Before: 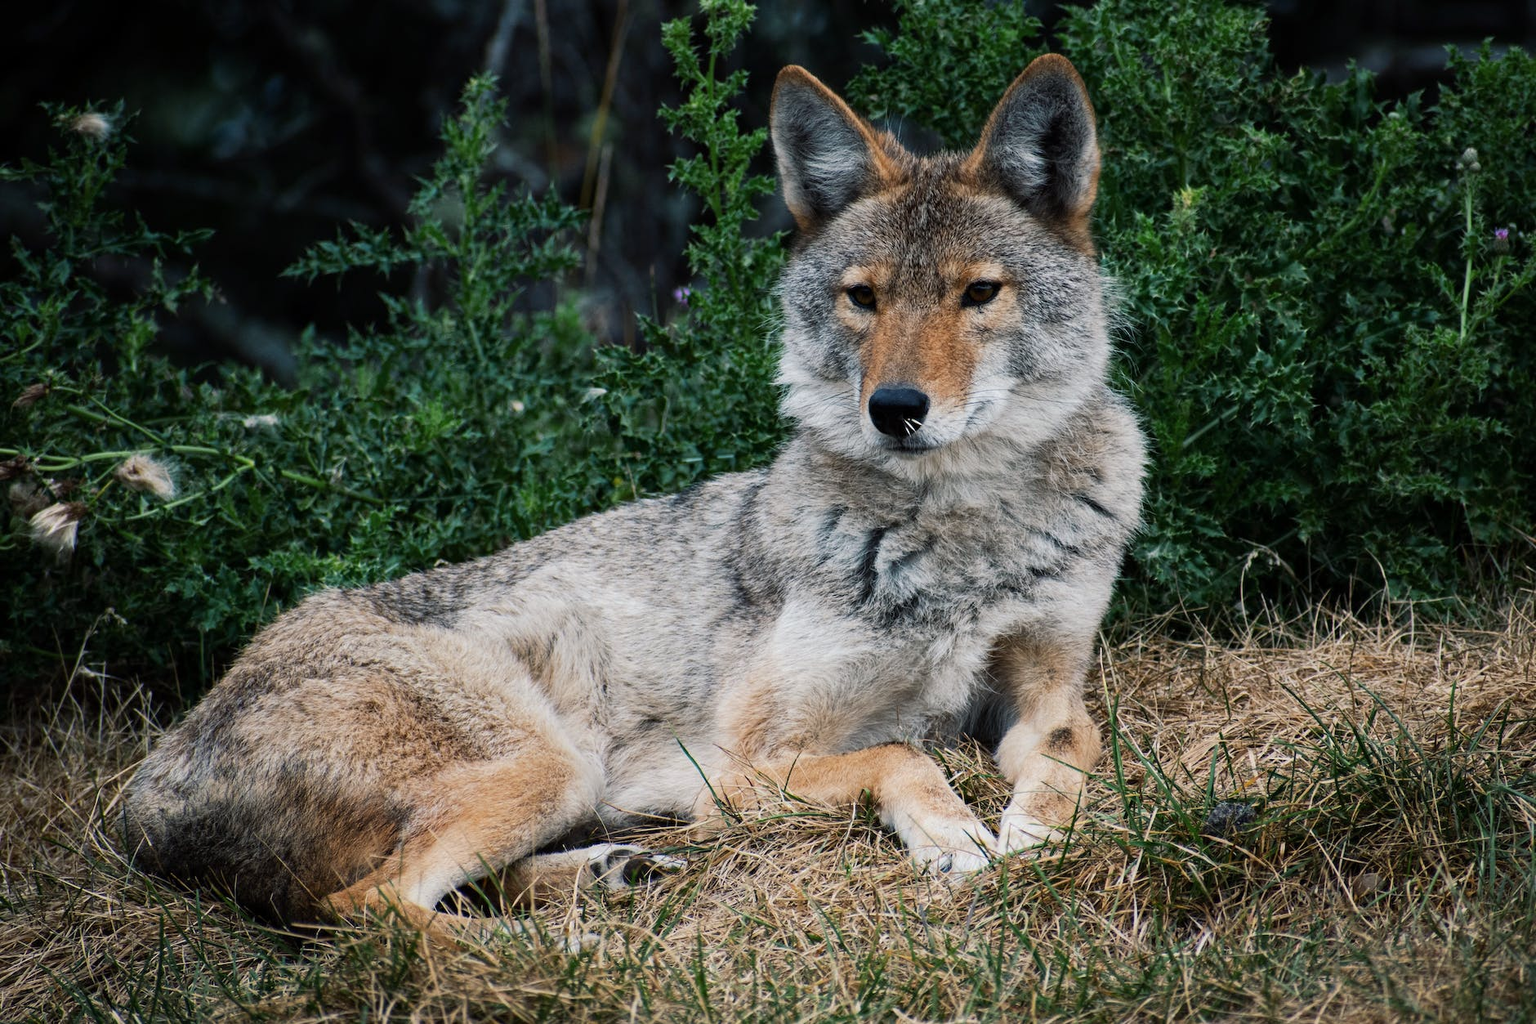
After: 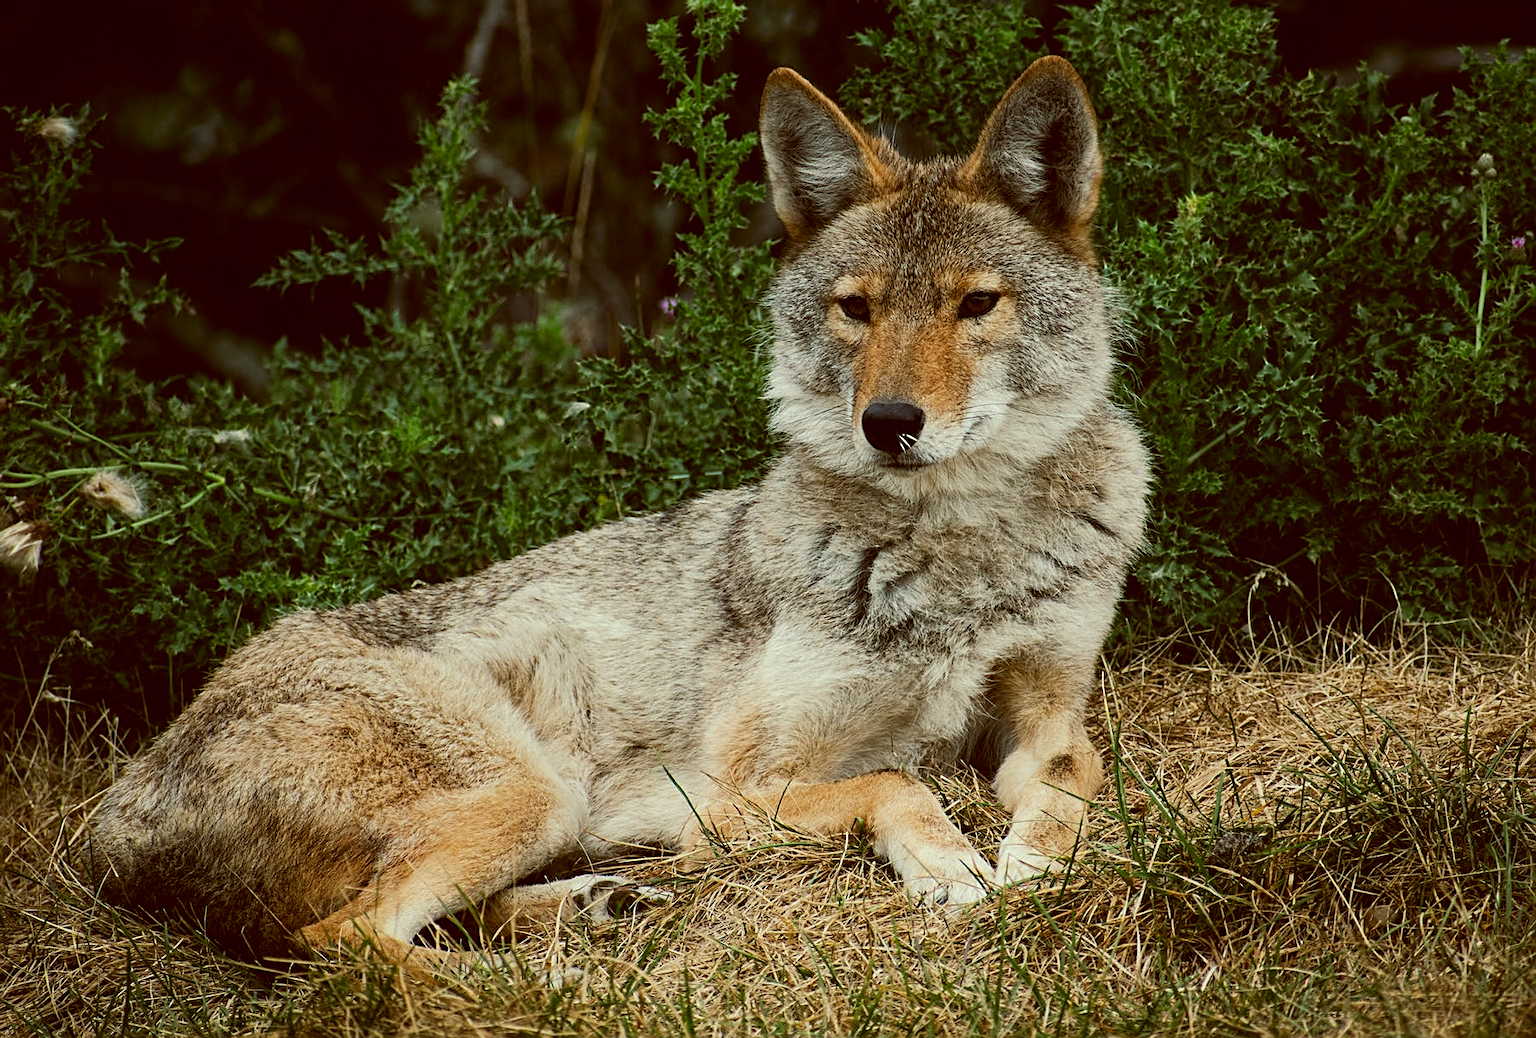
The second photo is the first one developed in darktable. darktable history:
sharpen: on, module defaults
exposure: exposure -0.013 EV, compensate highlight preservation false
color correction: highlights a* -6.23, highlights b* 9.45, shadows a* 10.71, shadows b* 23.65
crop and rotate: left 2.524%, right 1.013%, bottom 2.113%
